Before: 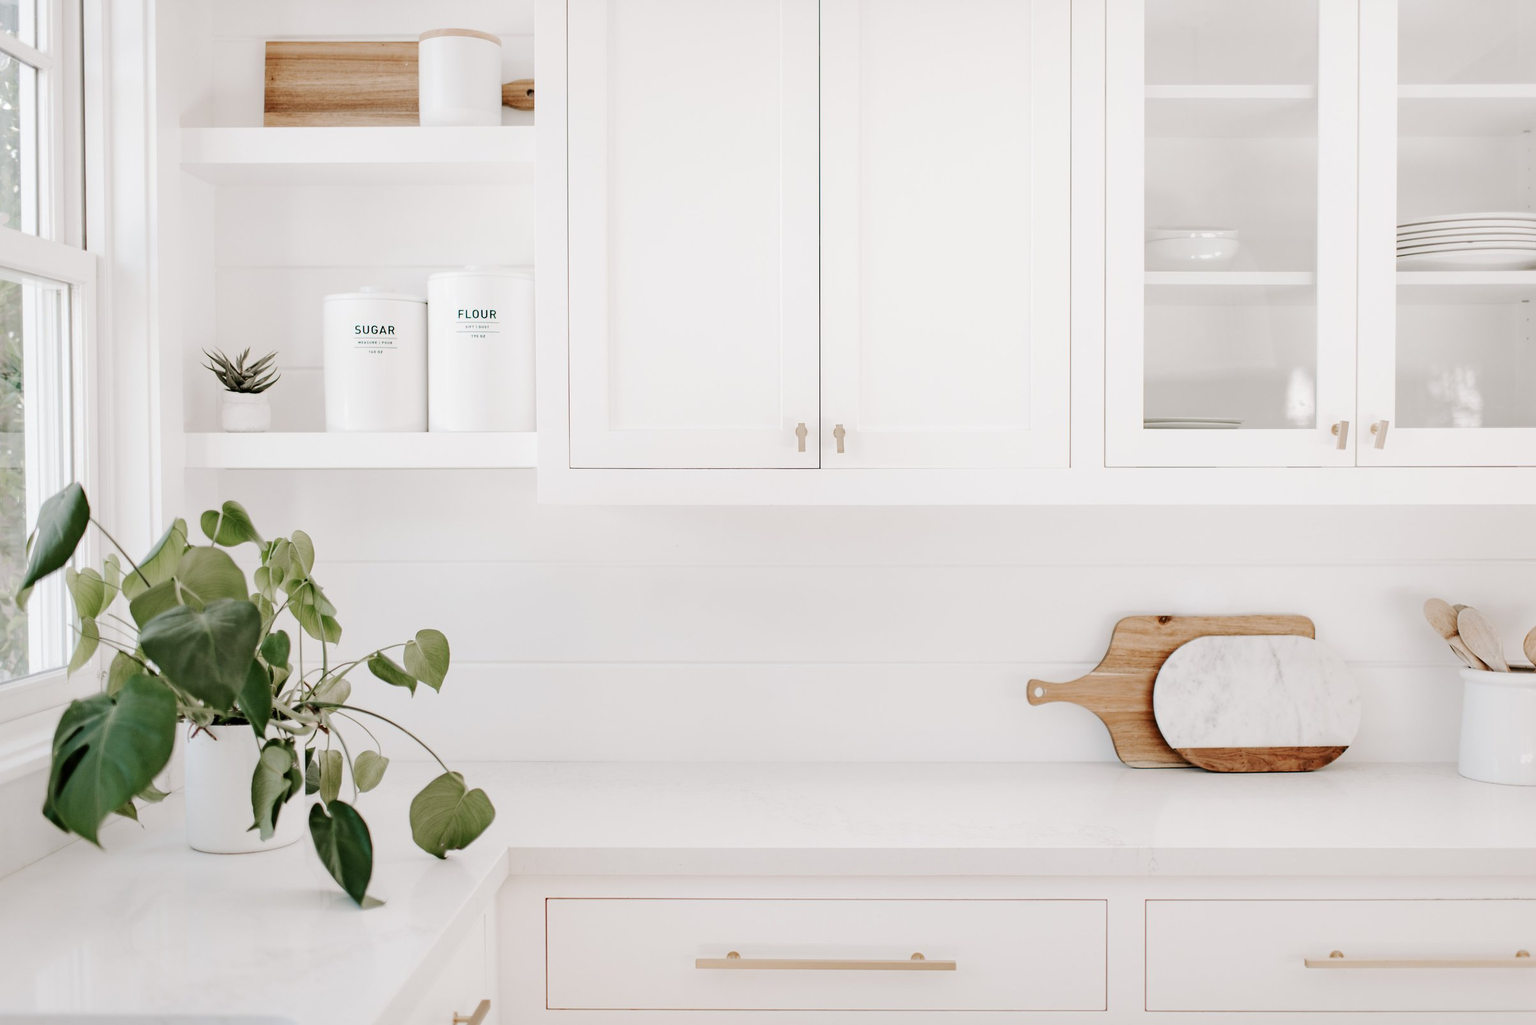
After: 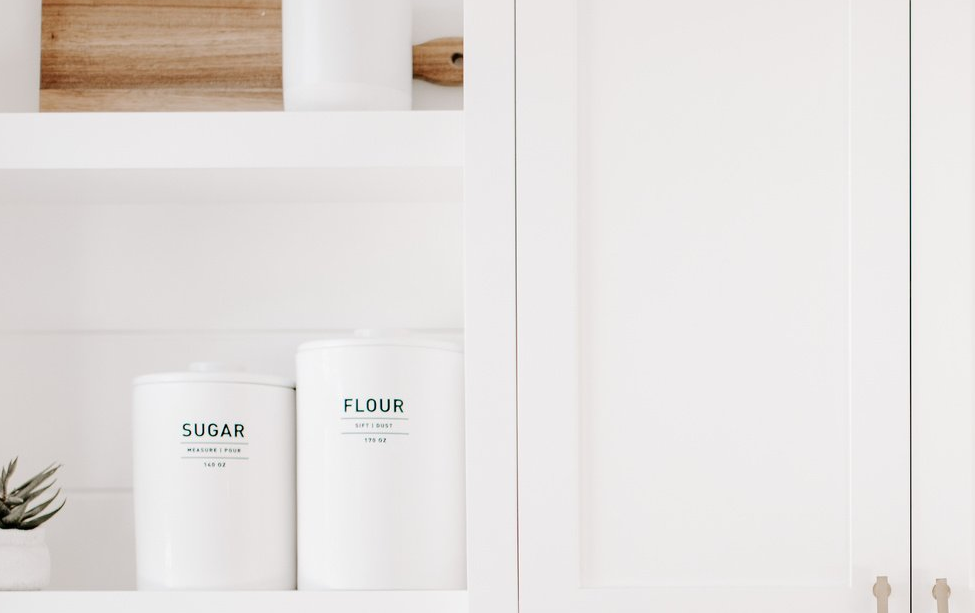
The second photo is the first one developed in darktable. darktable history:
crop: left 15.576%, top 5.44%, right 43.876%, bottom 56.386%
